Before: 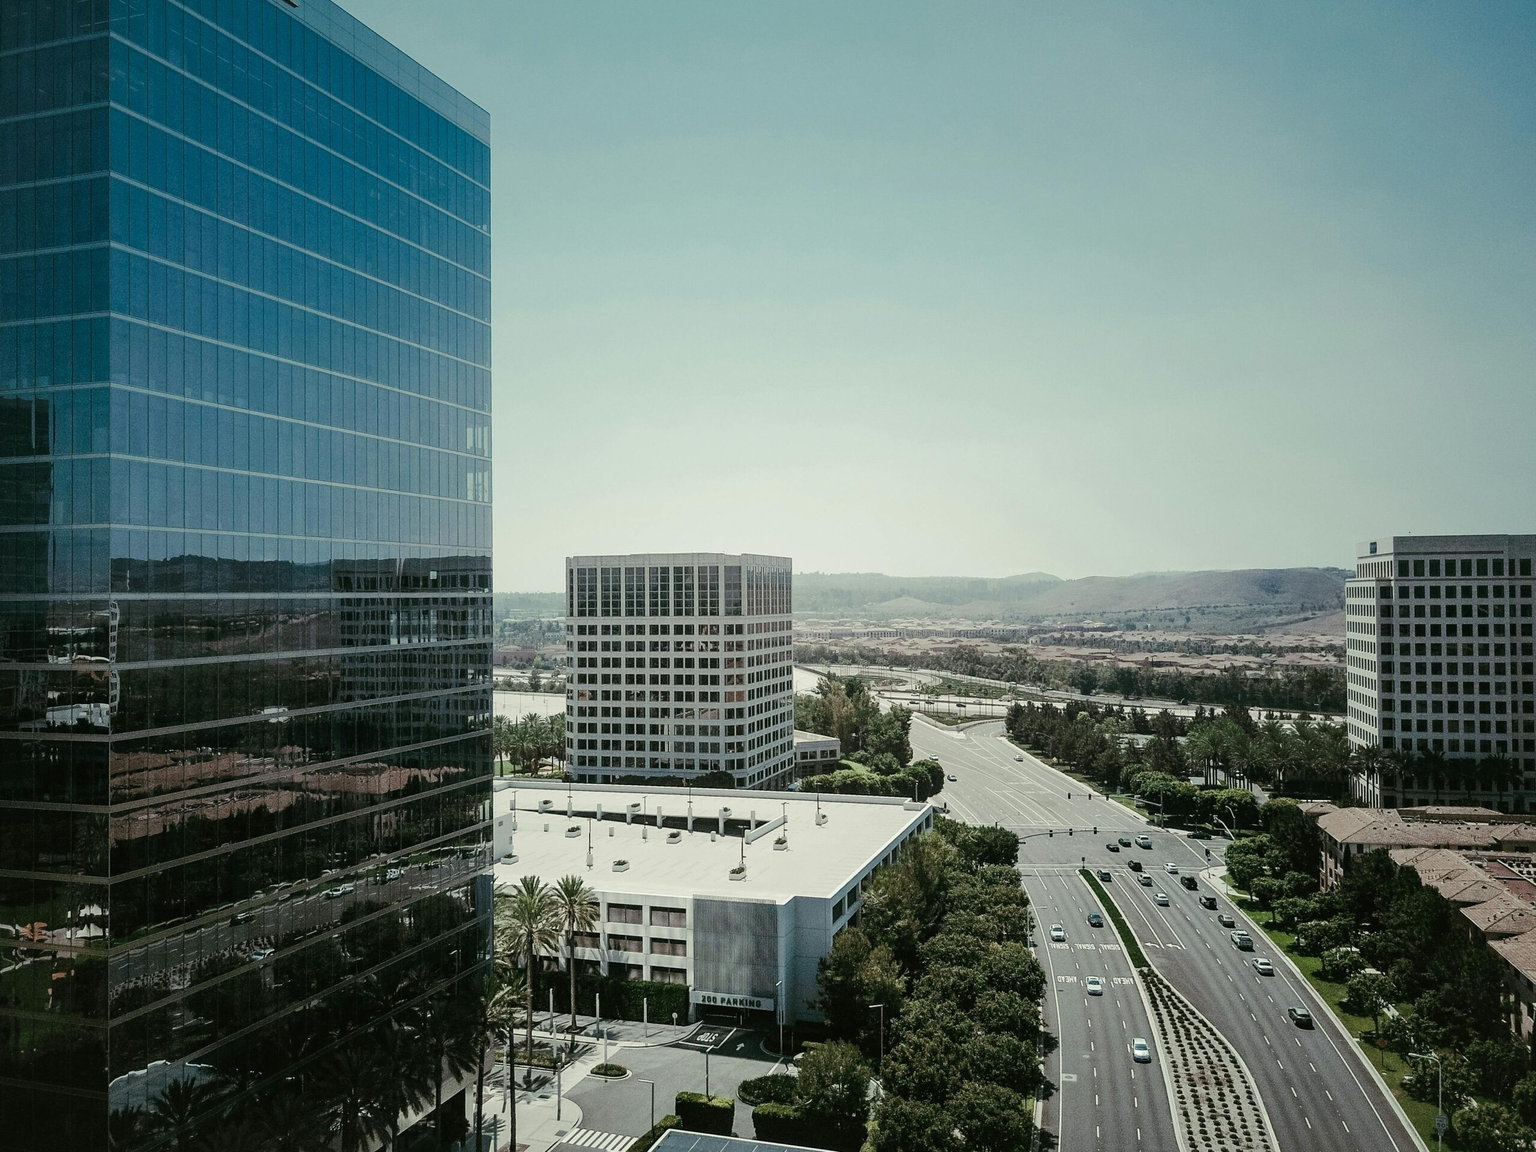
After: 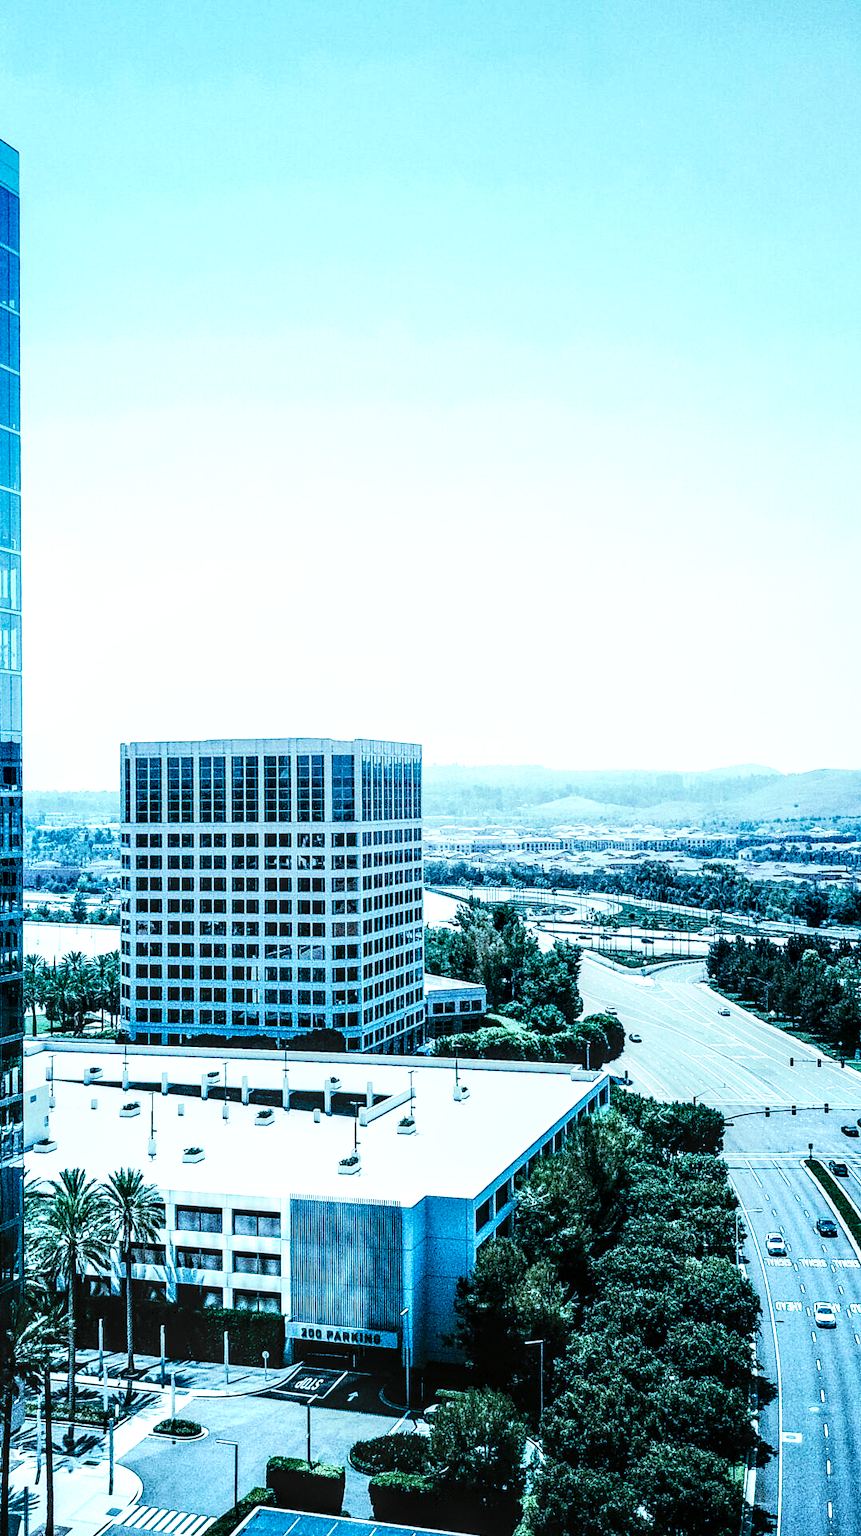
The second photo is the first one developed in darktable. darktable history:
crop: left 30.986%, right 26.951%
exposure: black level correction 0.002, exposure 0.673 EV, compensate highlight preservation false
color zones: curves: ch0 [(0.25, 0.5) (0.428, 0.473) (0.75, 0.5)]; ch1 [(0.243, 0.479) (0.398, 0.452) (0.75, 0.5)]
color calibration: illuminant custom, x 0.431, y 0.394, temperature 3143.84 K
local contrast: highlights 22%, shadows 72%, detail 170%
tone curve: curves: ch0 [(0, 0) (0.003, 0.082) (0.011, 0.082) (0.025, 0.088) (0.044, 0.088) (0.069, 0.093) (0.1, 0.101) (0.136, 0.109) (0.177, 0.129) (0.224, 0.155) (0.277, 0.214) (0.335, 0.289) (0.399, 0.378) (0.468, 0.476) (0.543, 0.589) (0.623, 0.713) (0.709, 0.826) (0.801, 0.908) (0.898, 0.98) (1, 1)], preserve colors none
